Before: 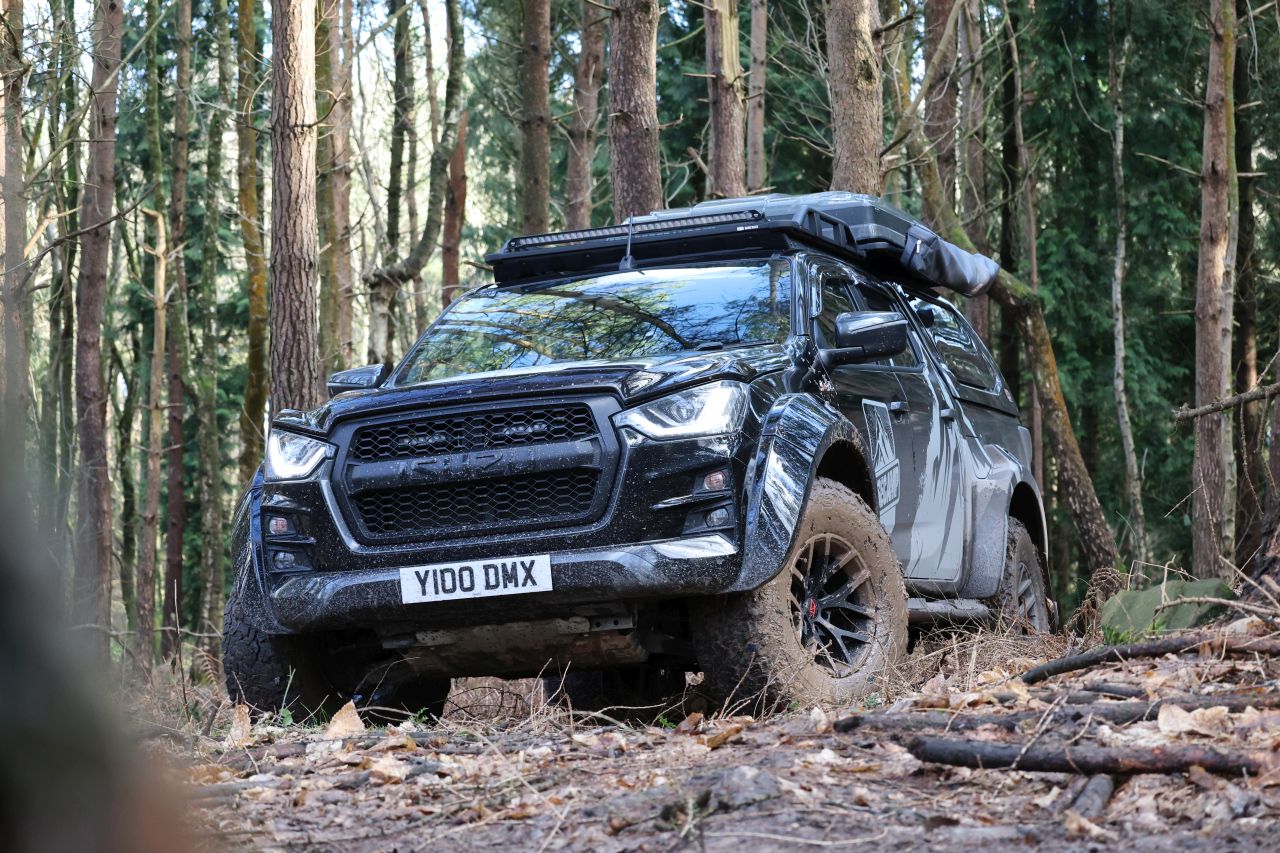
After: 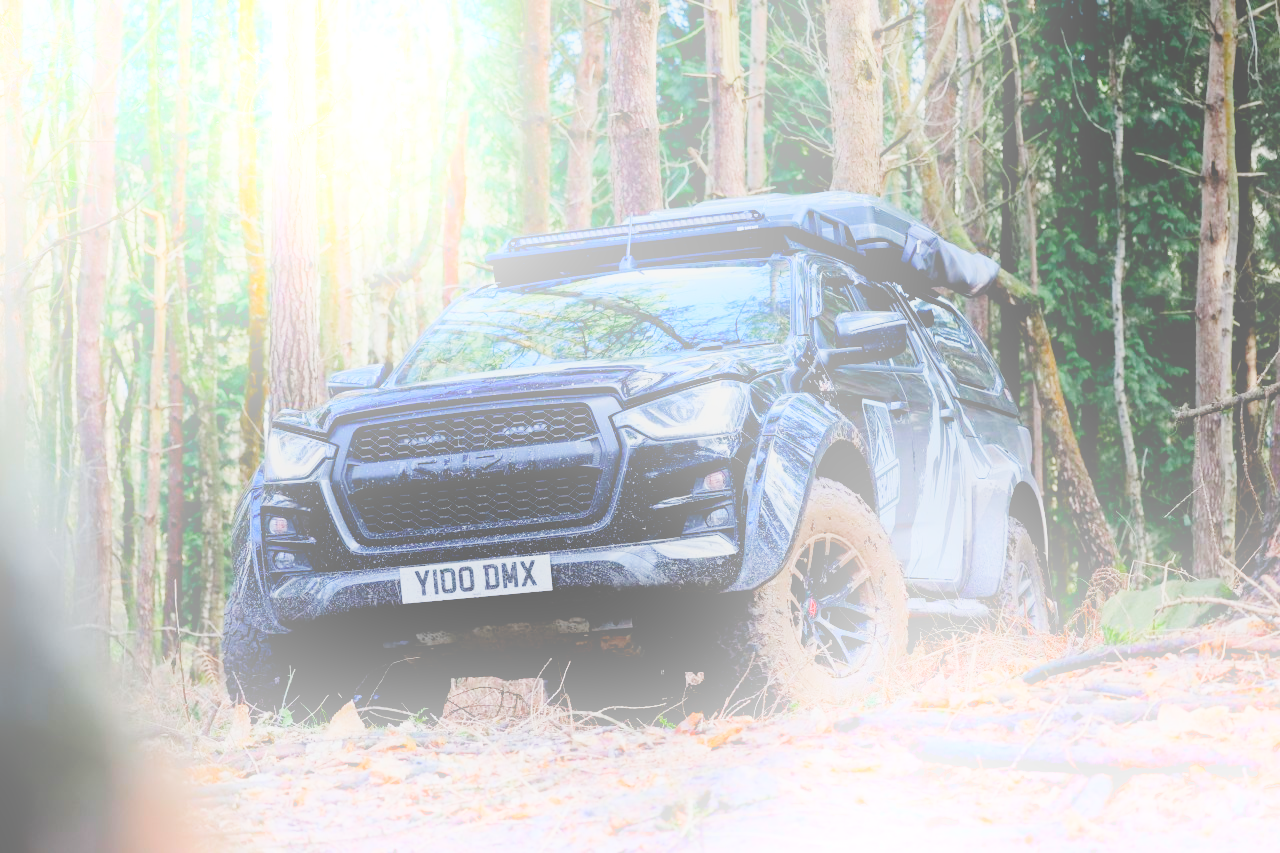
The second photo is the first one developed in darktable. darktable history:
bloom: size 25%, threshold 5%, strength 90%
tone equalizer: -8 EV -0.75 EV, -7 EV -0.7 EV, -6 EV -0.6 EV, -5 EV -0.4 EV, -3 EV 0.4 EV, -2 EV 0.6 EV, -1 EV 0.7 EV, +0 EV 0.75 EV, edges refinement/feathering 500, mask exposure compensation -1.57 EV, preserve details no
white balance: emerald 1
filmic rgb: middle gray luminance 18%, black relative exposure -7.5 EV, white relative exposure 8.5 EV, threshold 6 EV, target black luminance 0%, hardness 2.23, latitude 18.37%, contrast 0.878, highlights saturation mix 5%, shadows ↔ highlights balance 10.15%, add noise in highlights 0, preserve chrominance no, color science v3 (2019), use custom middle-gray values true, iterations of high-quality reconstruction 0, contrast in highlights soft, enable highlight reconstruction true
